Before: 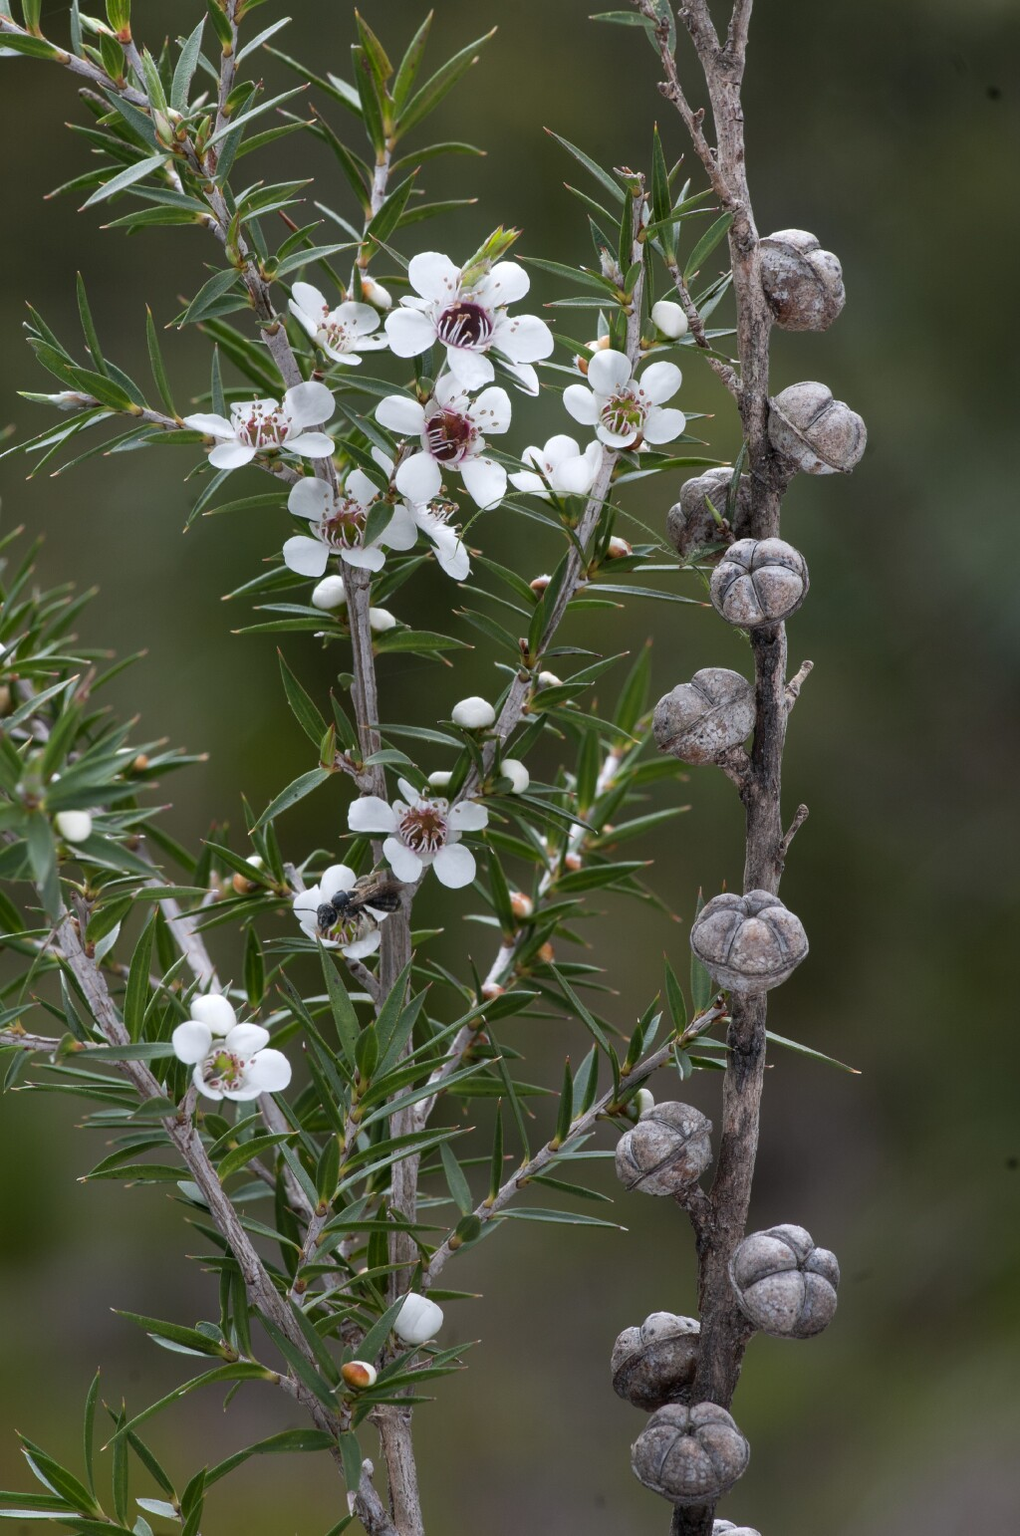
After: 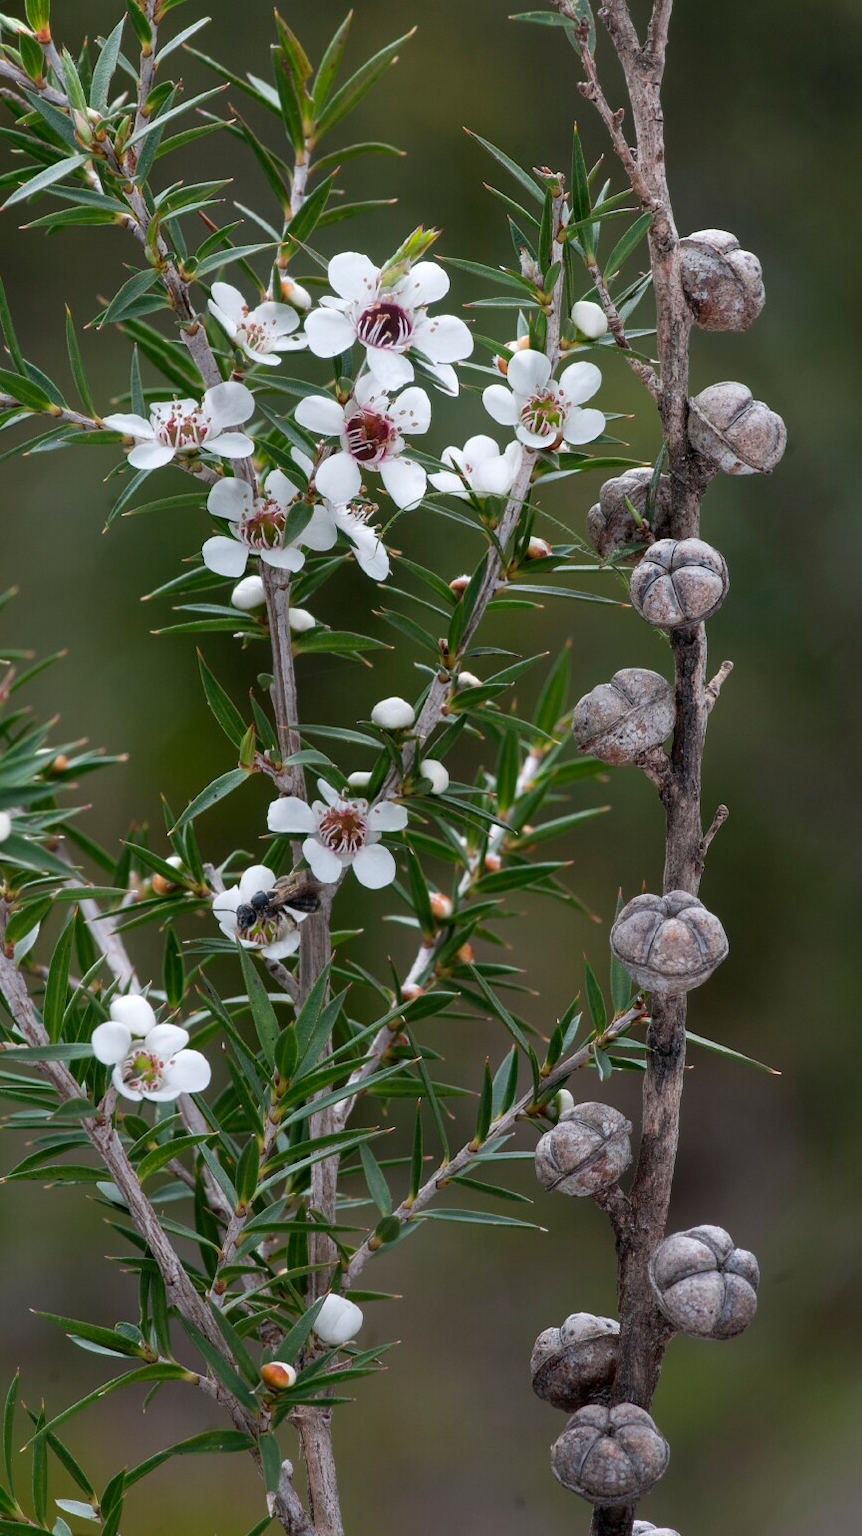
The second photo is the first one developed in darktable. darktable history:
crop: left 7.982%, right 7.514%
